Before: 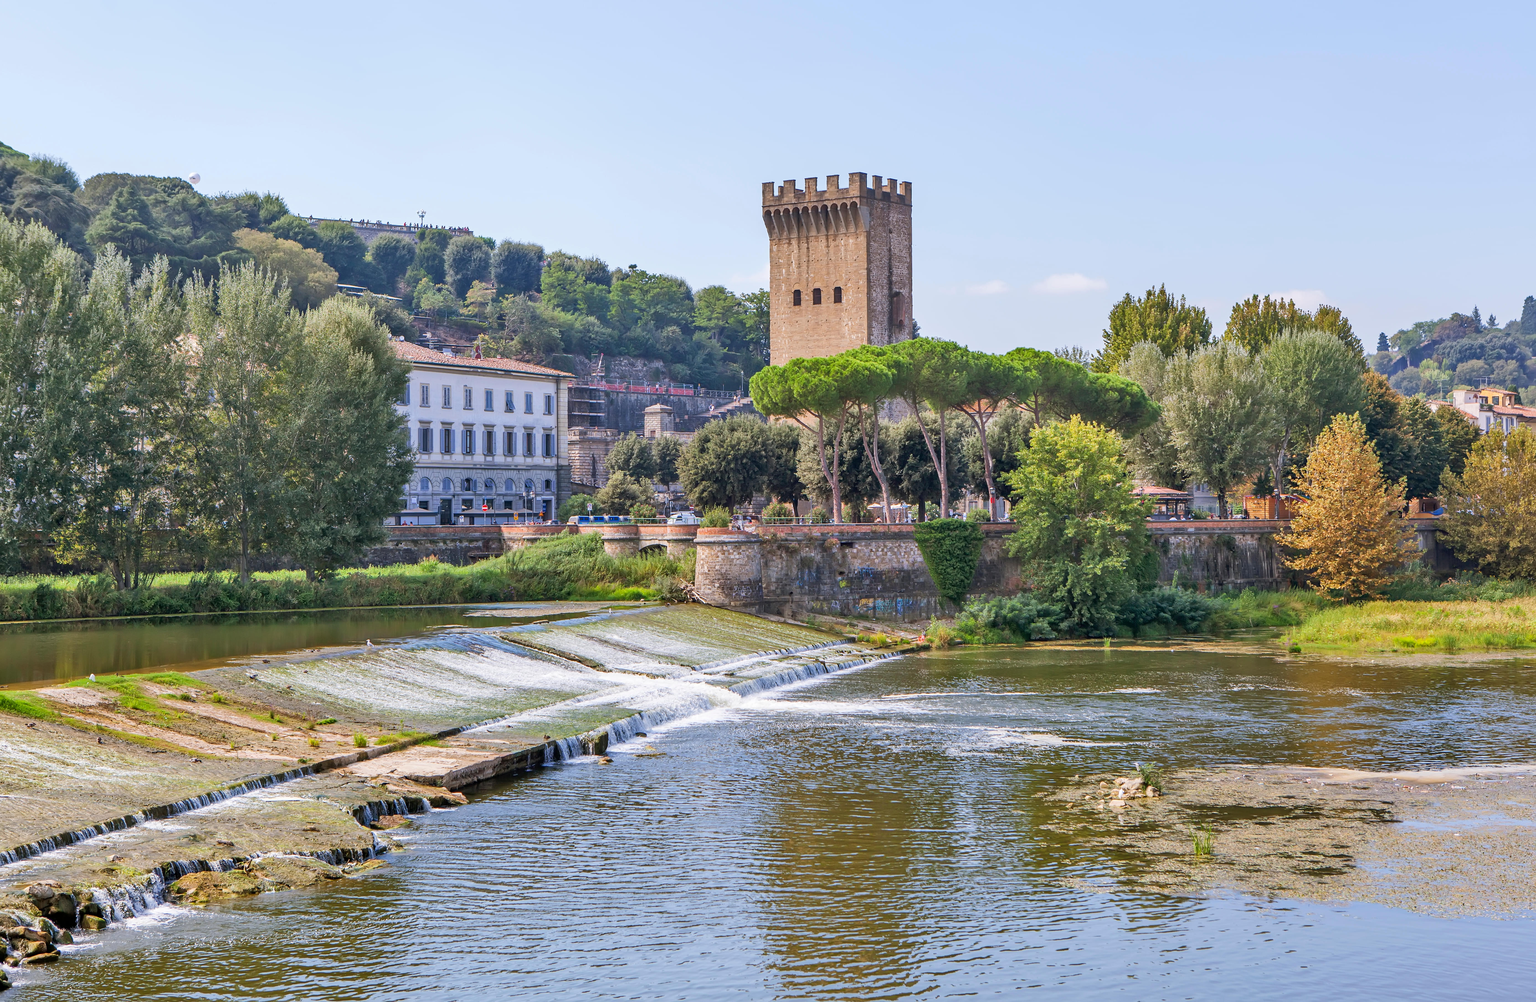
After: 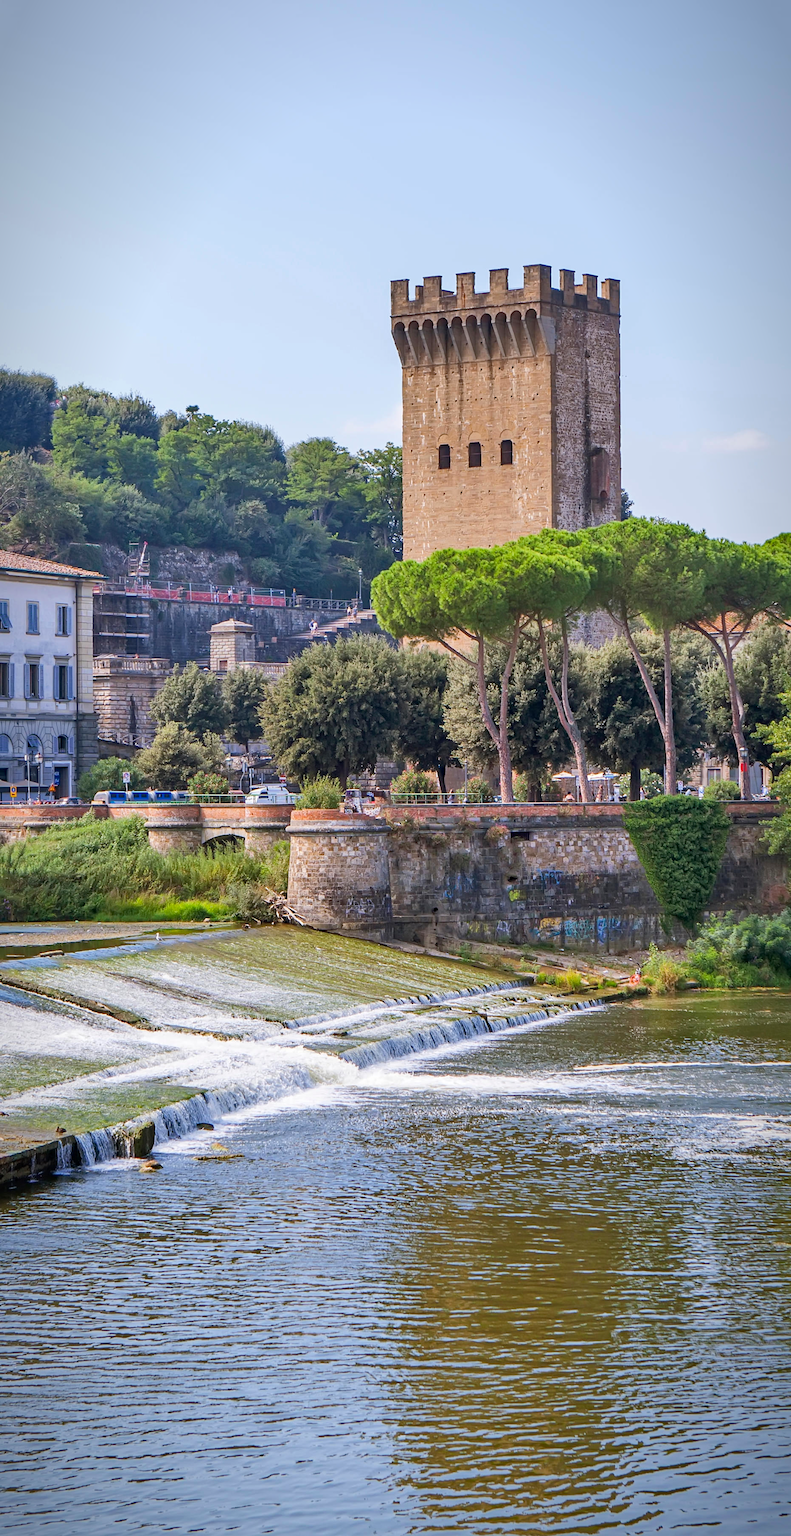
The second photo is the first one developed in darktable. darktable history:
vignetting: fall-off start 86.43%, saturation 0.049, automatic ratio true, unbound false
crop: left 33.033%, right 33.308%
haze removal: compatibility mode true, adaptive false
